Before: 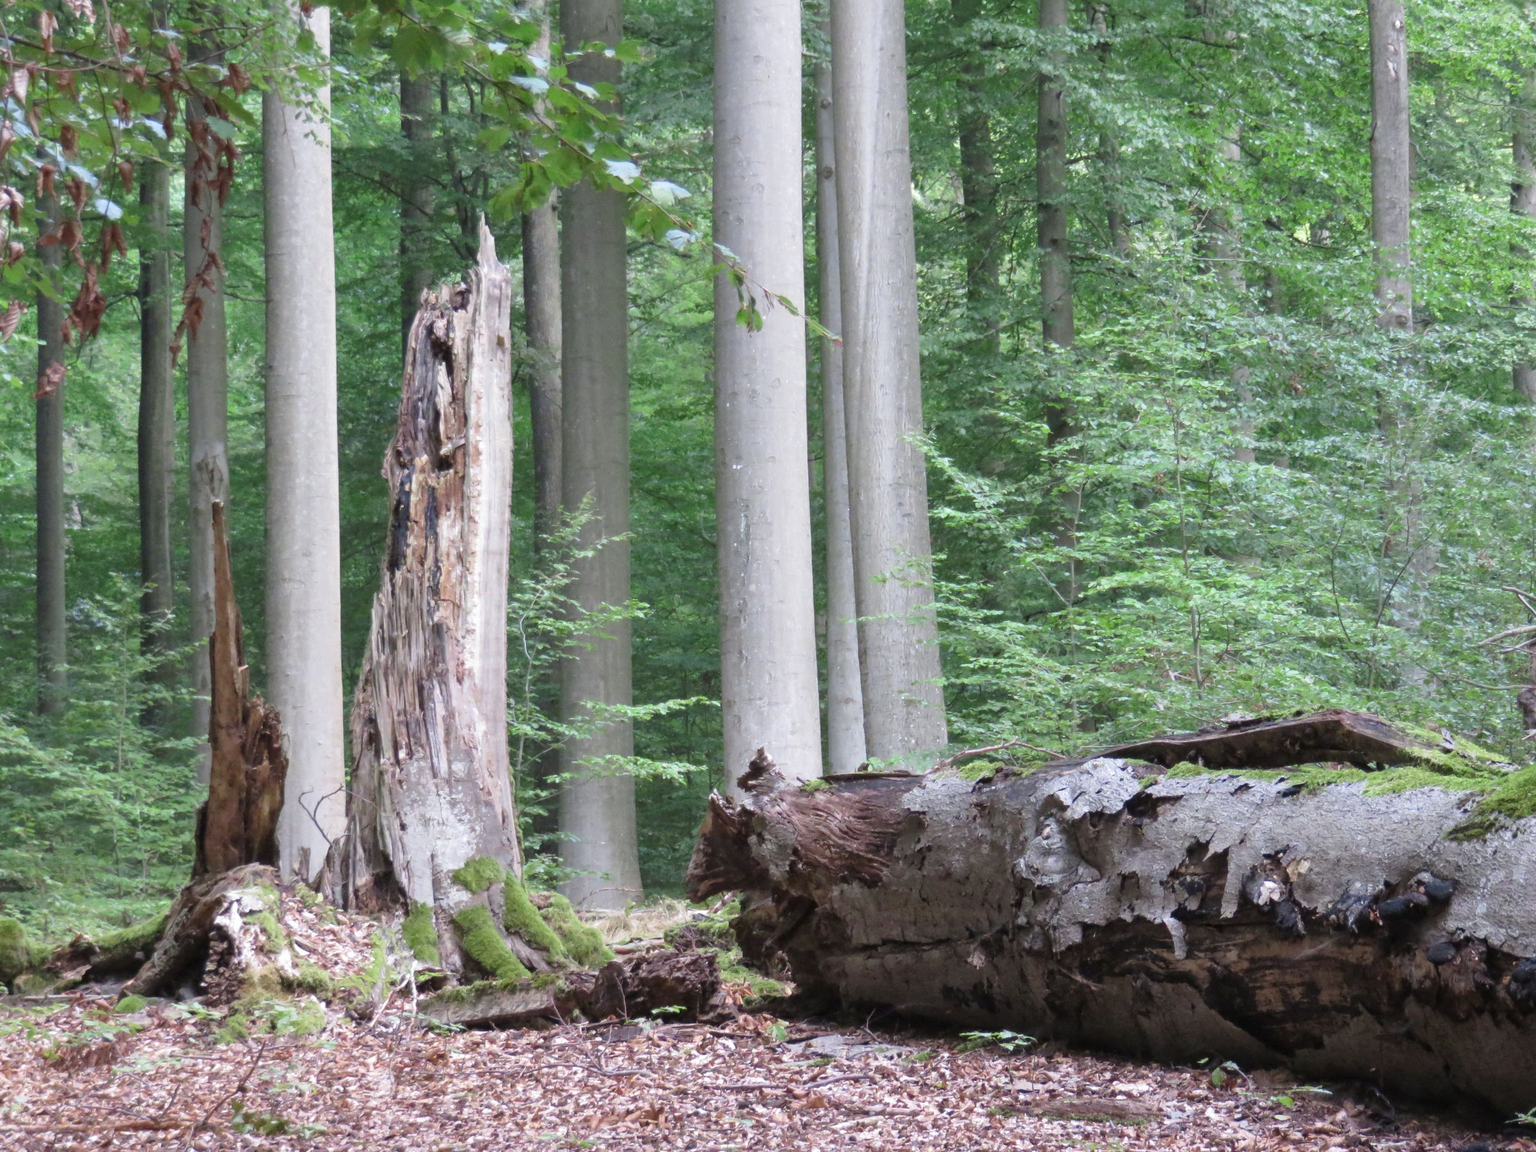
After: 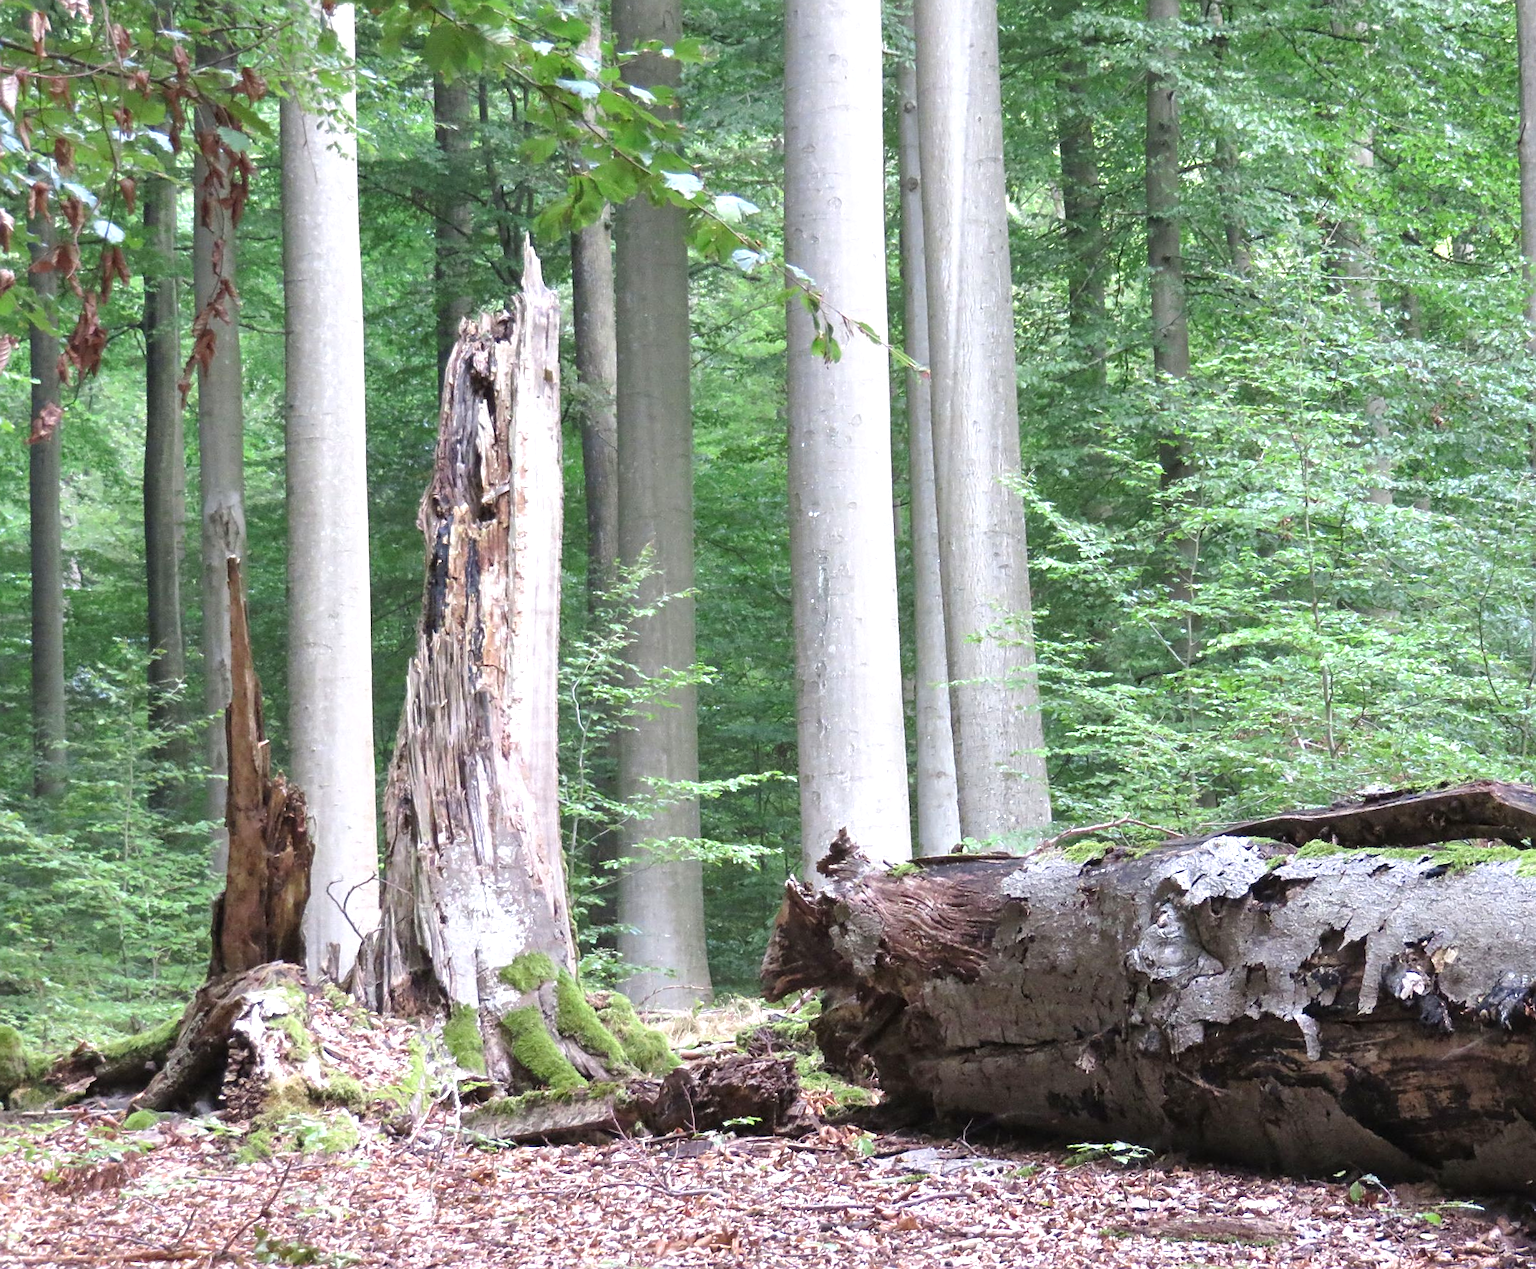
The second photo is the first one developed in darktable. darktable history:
crop: right 9.509%, bottom 0.031%
rotate and perspective: rotation -0.45°, automatic cropping original format, crop left 0.008, crop right 0.992, crop top 0.012, crop bottom 0.988
levels: levels [0, 0.43, 0.859]
sharpen: on, module defaults
